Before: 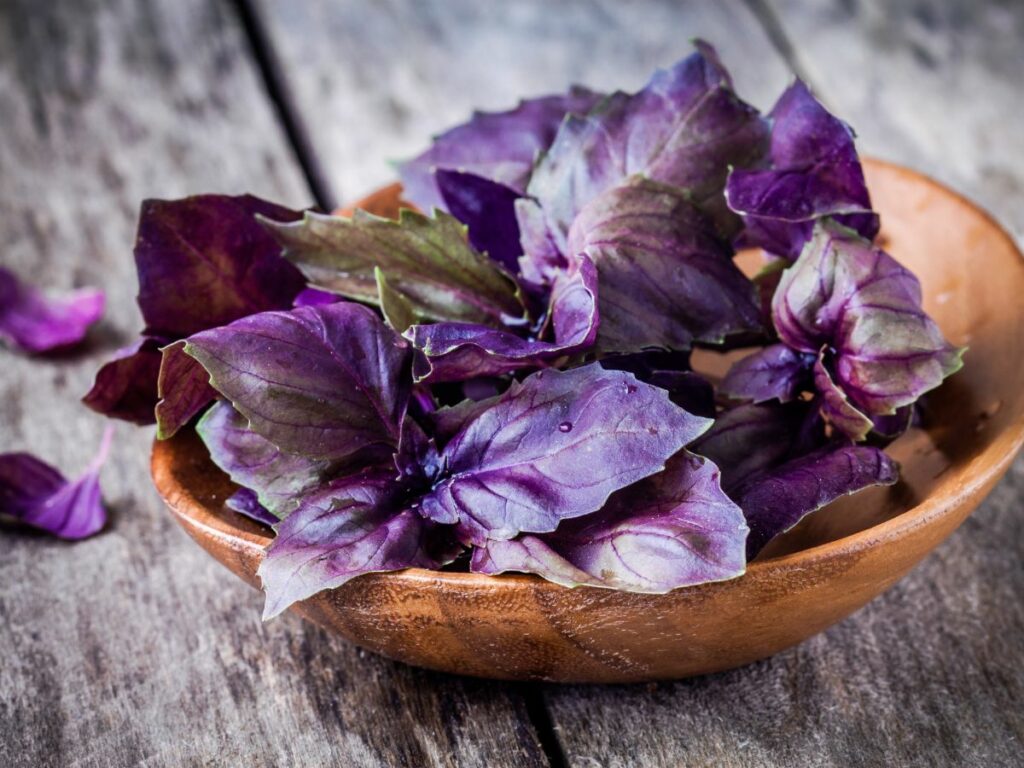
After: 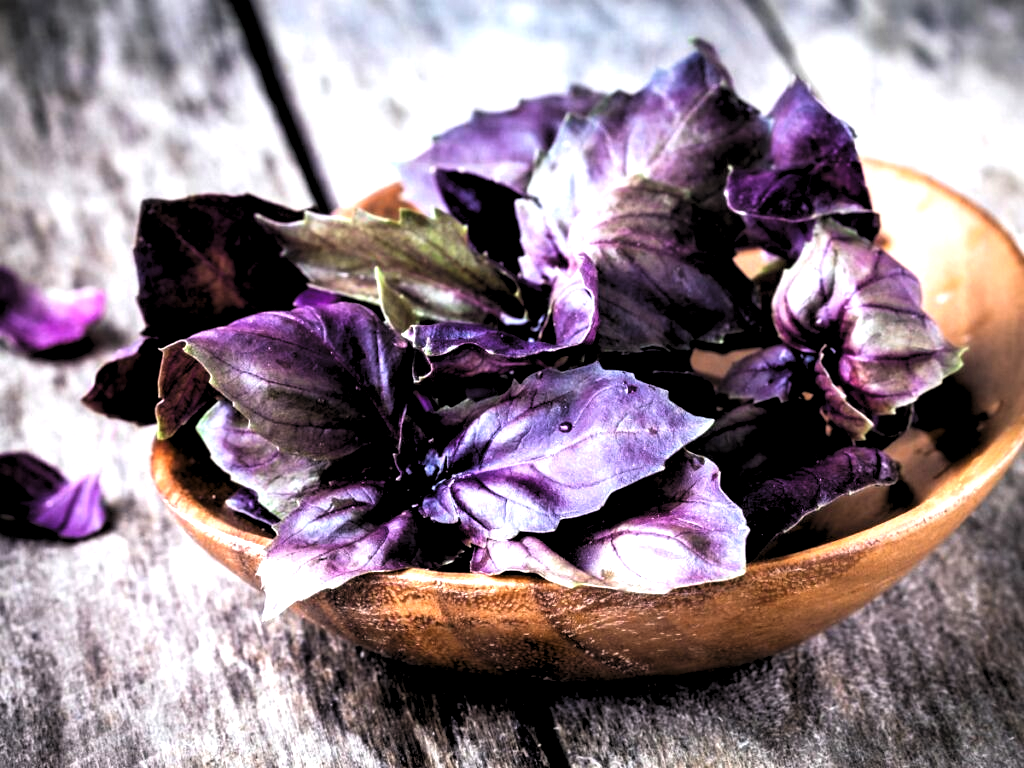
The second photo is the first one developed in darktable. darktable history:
levels: levels [0.182, 0.542, 0.902]
exposure: exposure 0.773 EV, compensate highlight preservation false
